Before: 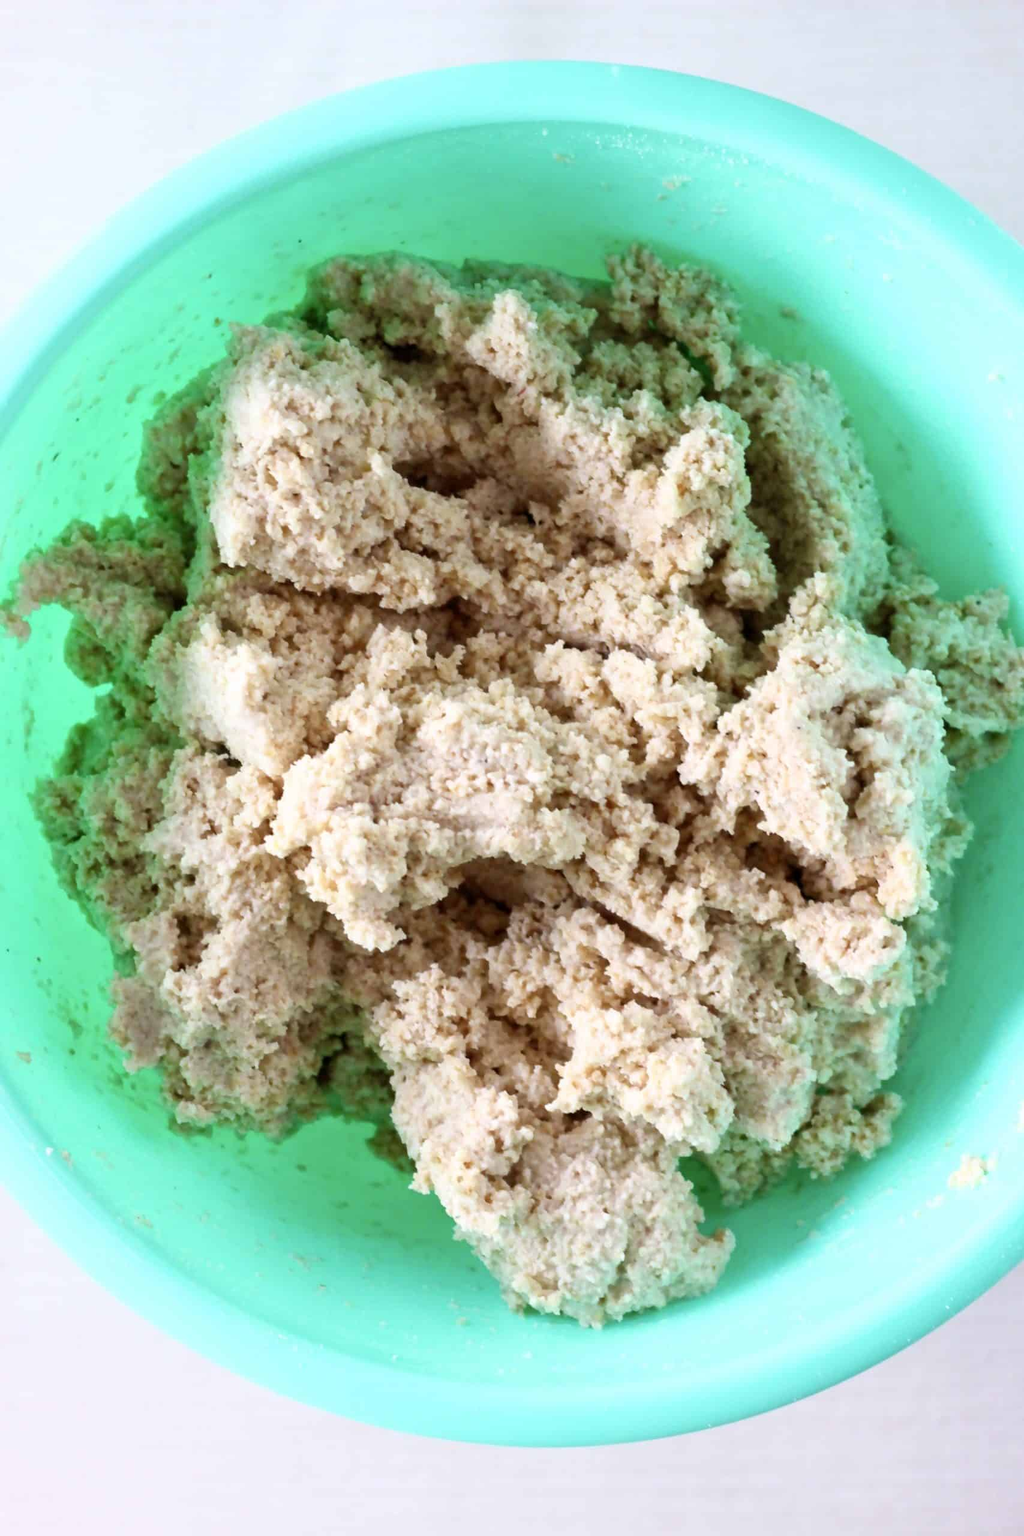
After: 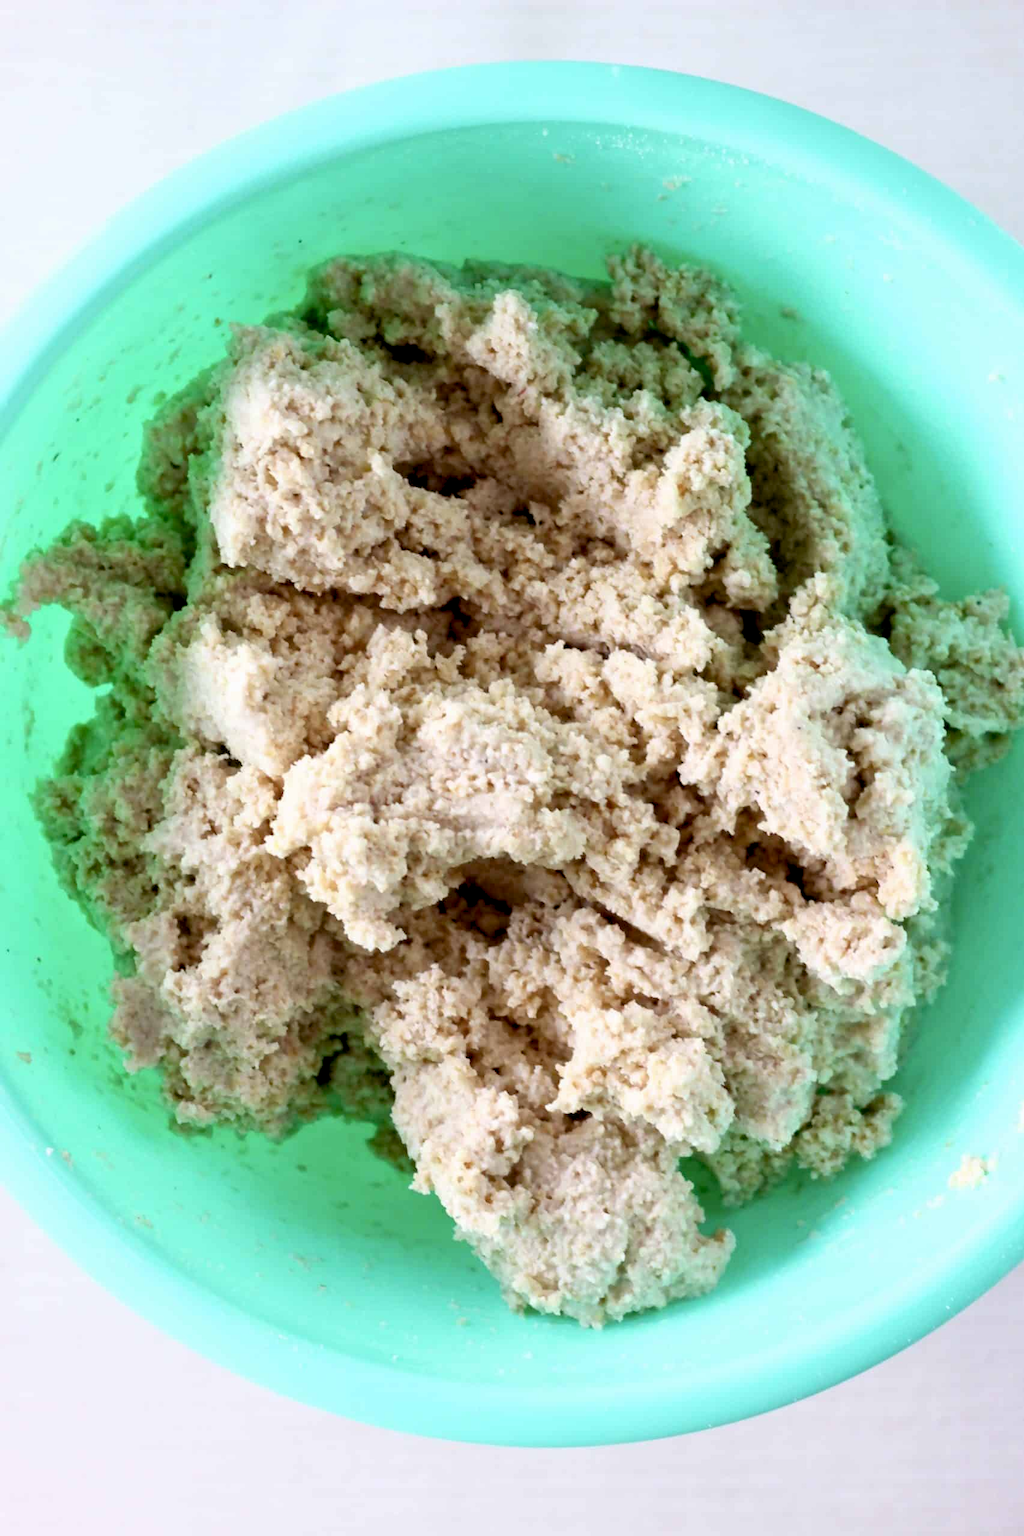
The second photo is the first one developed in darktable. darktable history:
color balance rgb: global offset › luminance -1.03%, perceptual saturation grading › global saturation -0.464%
